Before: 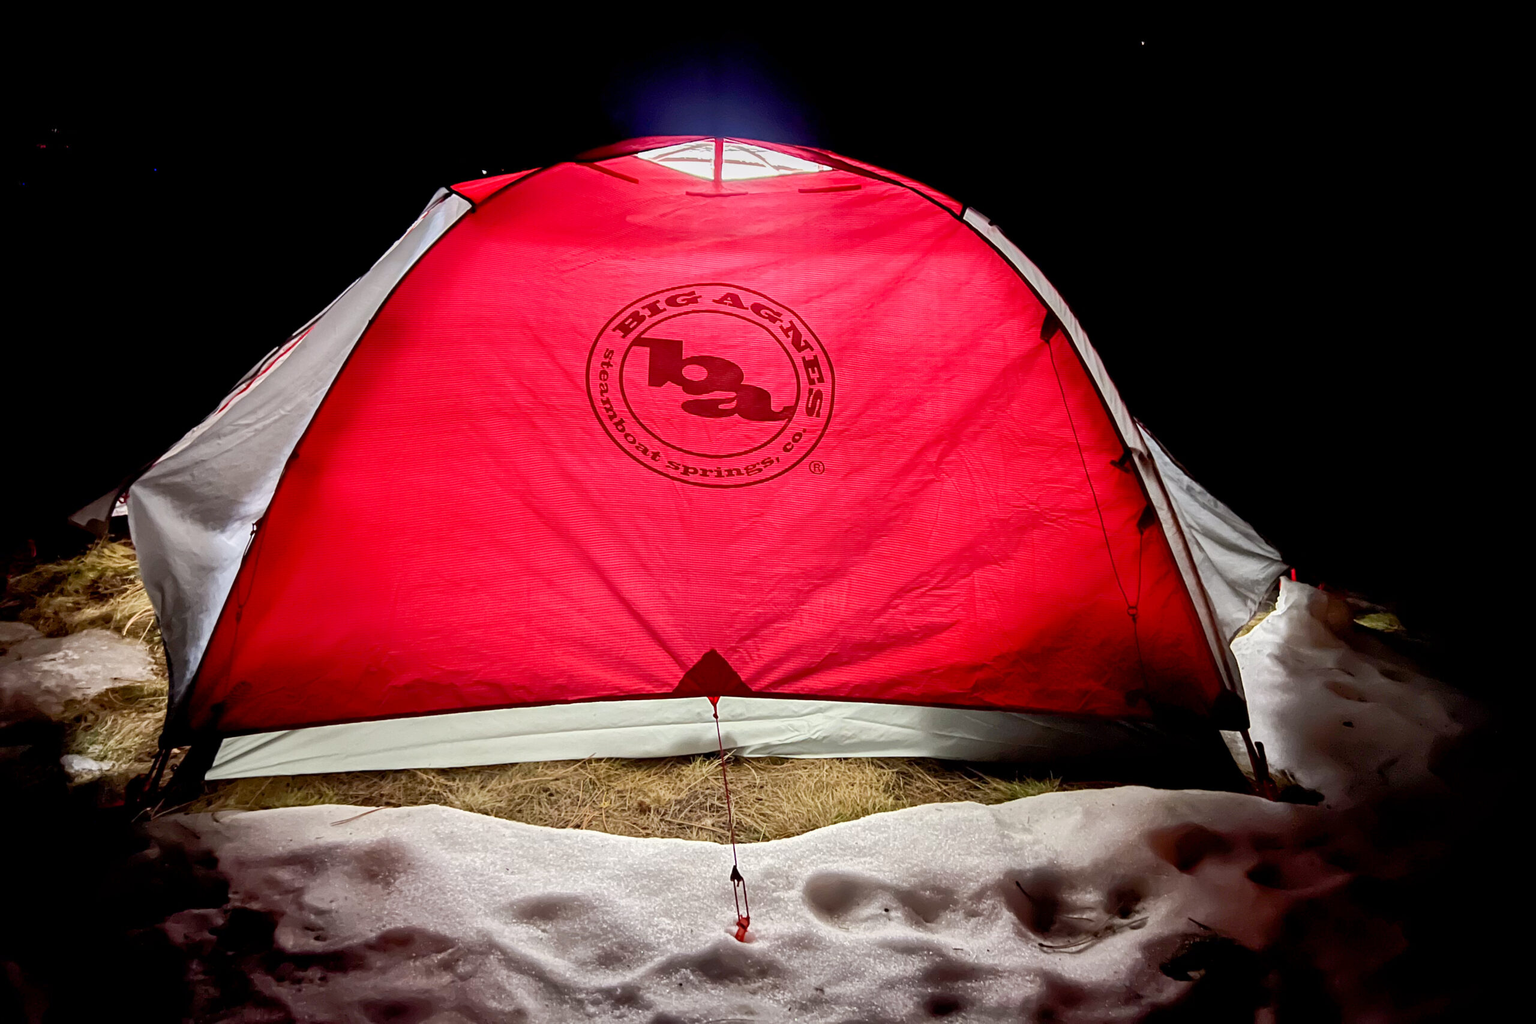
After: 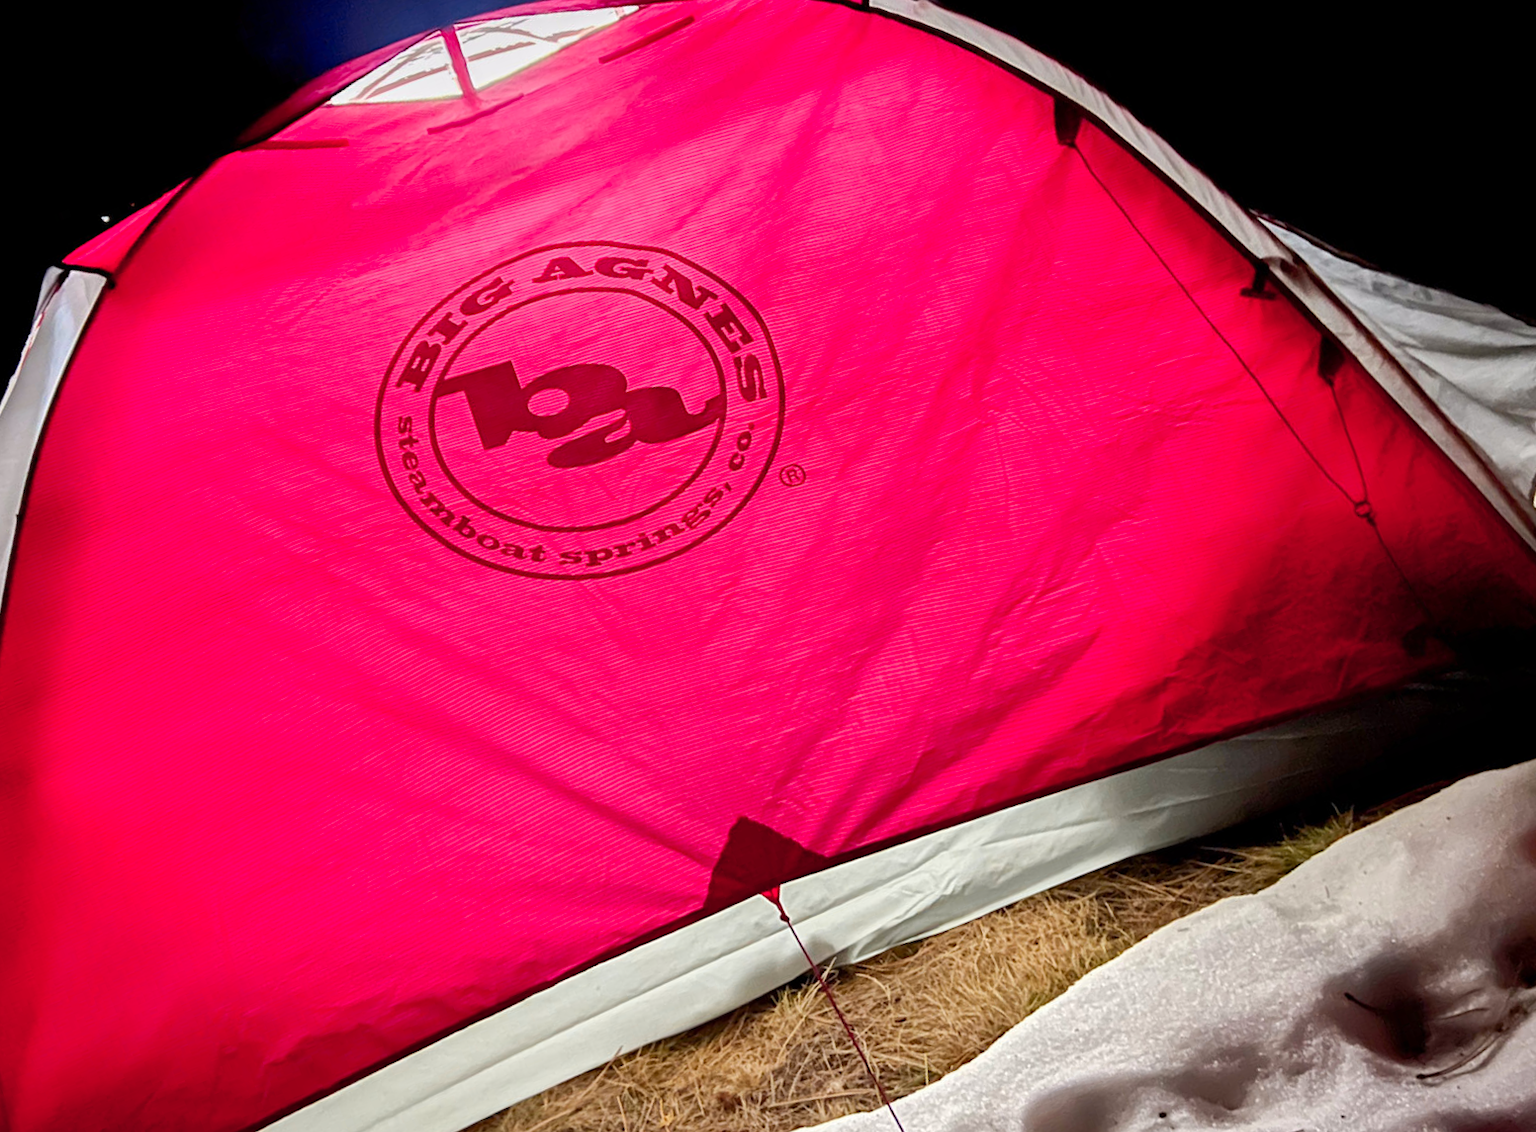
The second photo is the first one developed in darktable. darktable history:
color zones: curves: ch1 [(0.263, 0.53) (0.376, 0.287) (0.487, 0.512) (0.748, 0.547) (1, 0.513)]; ch2 [(0.262, 0.45) (0.751, 0.477)]
crop and rotate: angle 21.13°, left 6.765%, right 3.849%, bottom 1.1%
